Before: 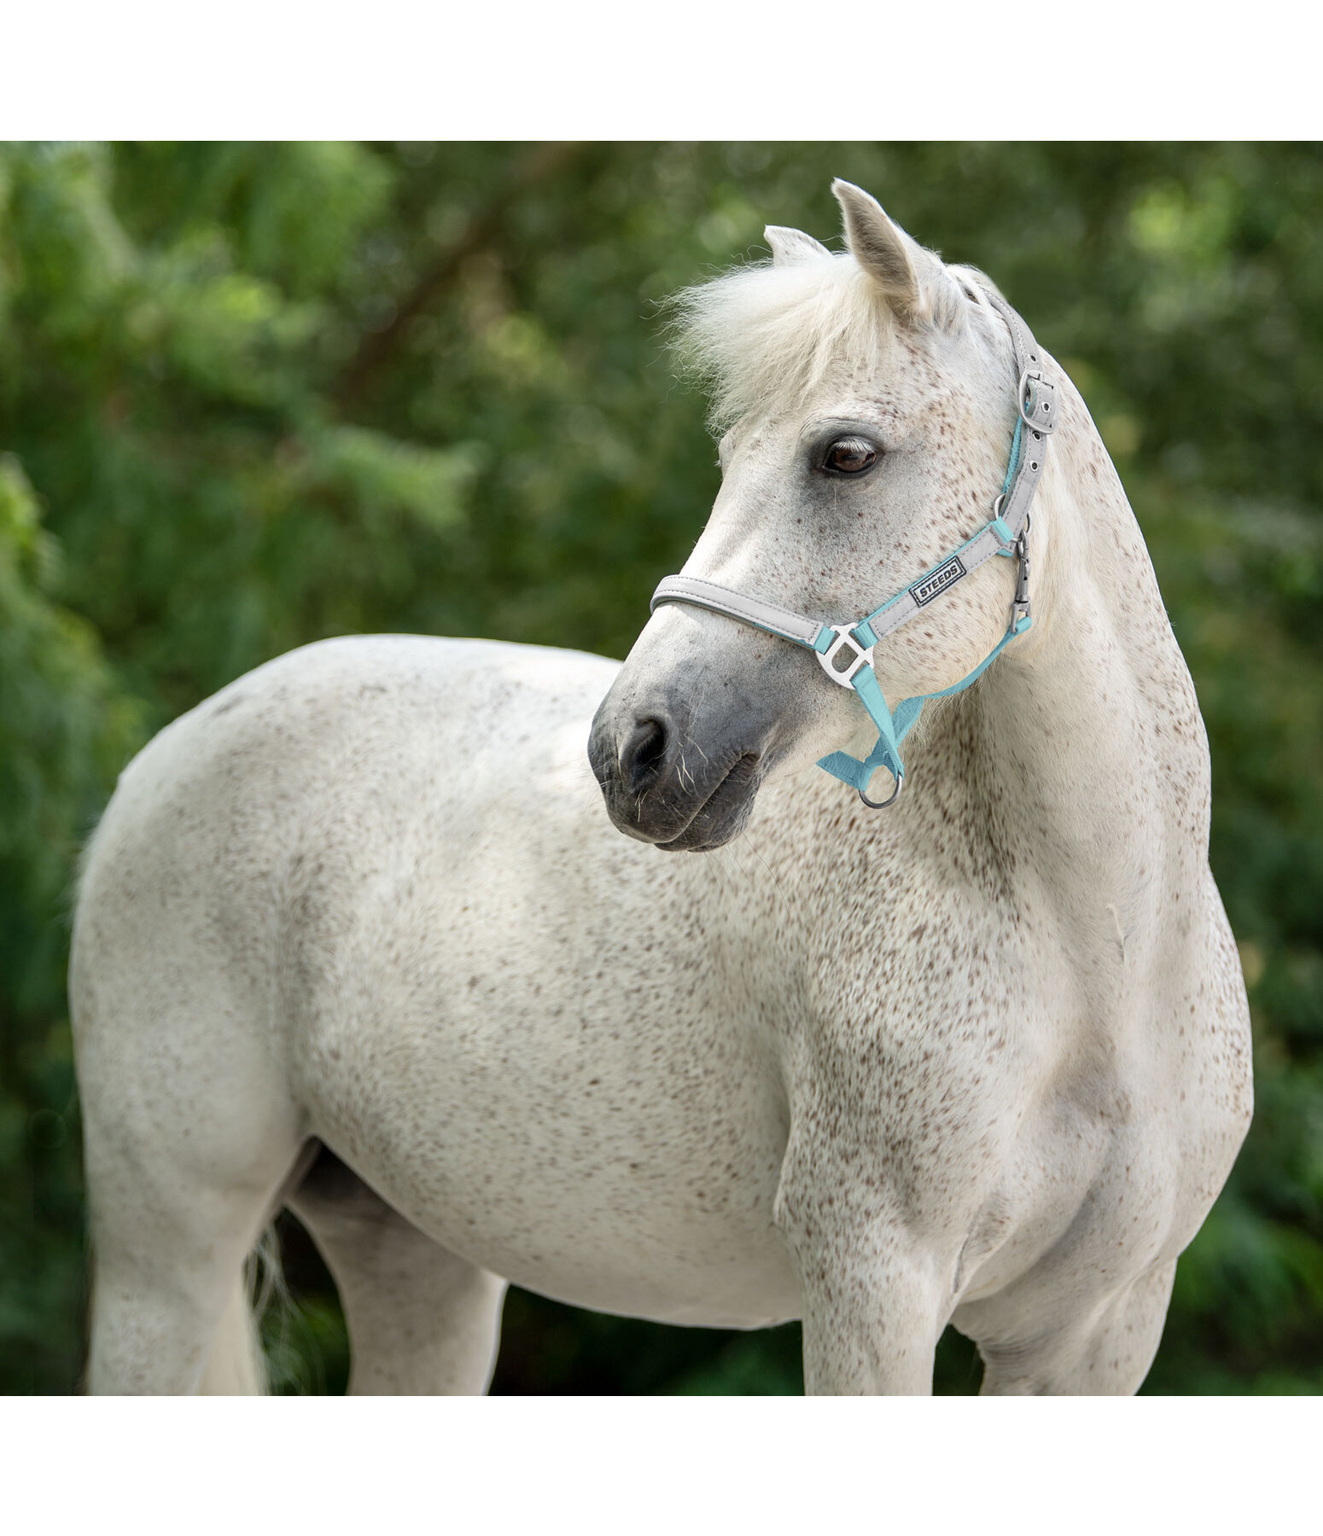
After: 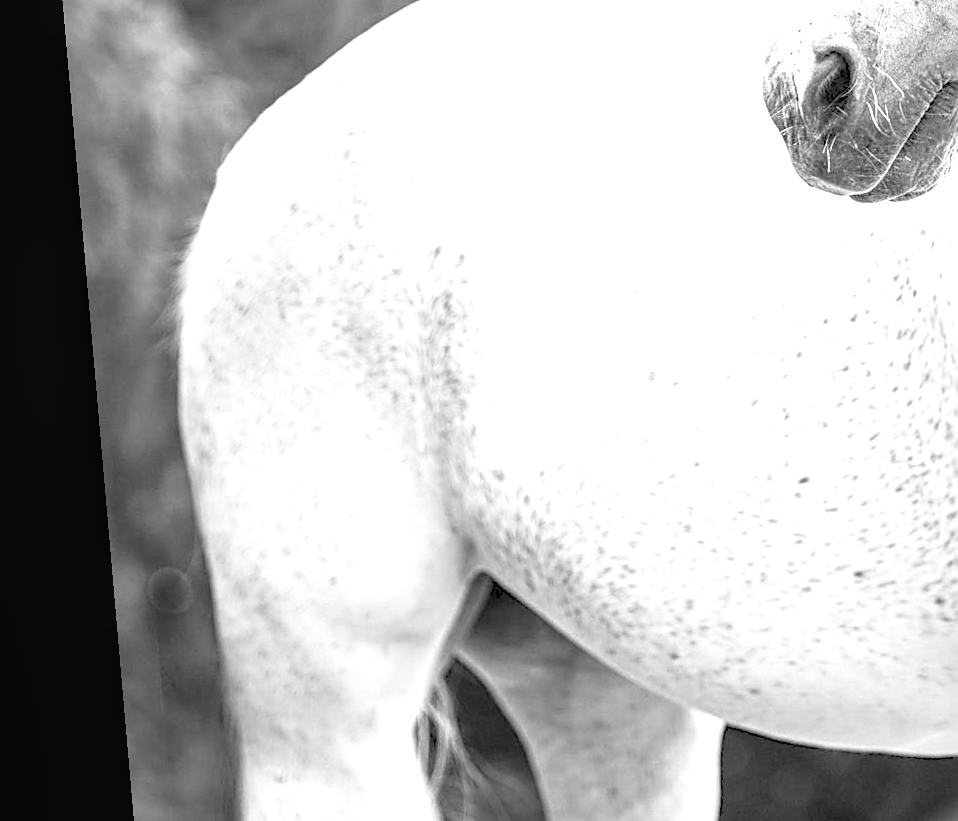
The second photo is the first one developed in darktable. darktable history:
contrast brightness saturation: contrast 0.57, brightness 0.57, saturation -0.34
levels: levels [0.008, 0.318, 0.836]
sharpen: on, module defaults
rotate and perspective: rotation -4.98°, automatic cropping off
crop: top 44.483%, right 43.593%, bottom 12.892%
local contrast: on, module defaults
color calibration: output gray [0.246, 0.254, 0.501, 0], gray › normalize channels true, illuminant same as pipeline (D50), adaptation XYZ, x 0.346, y 0.359, gamut compression 0
